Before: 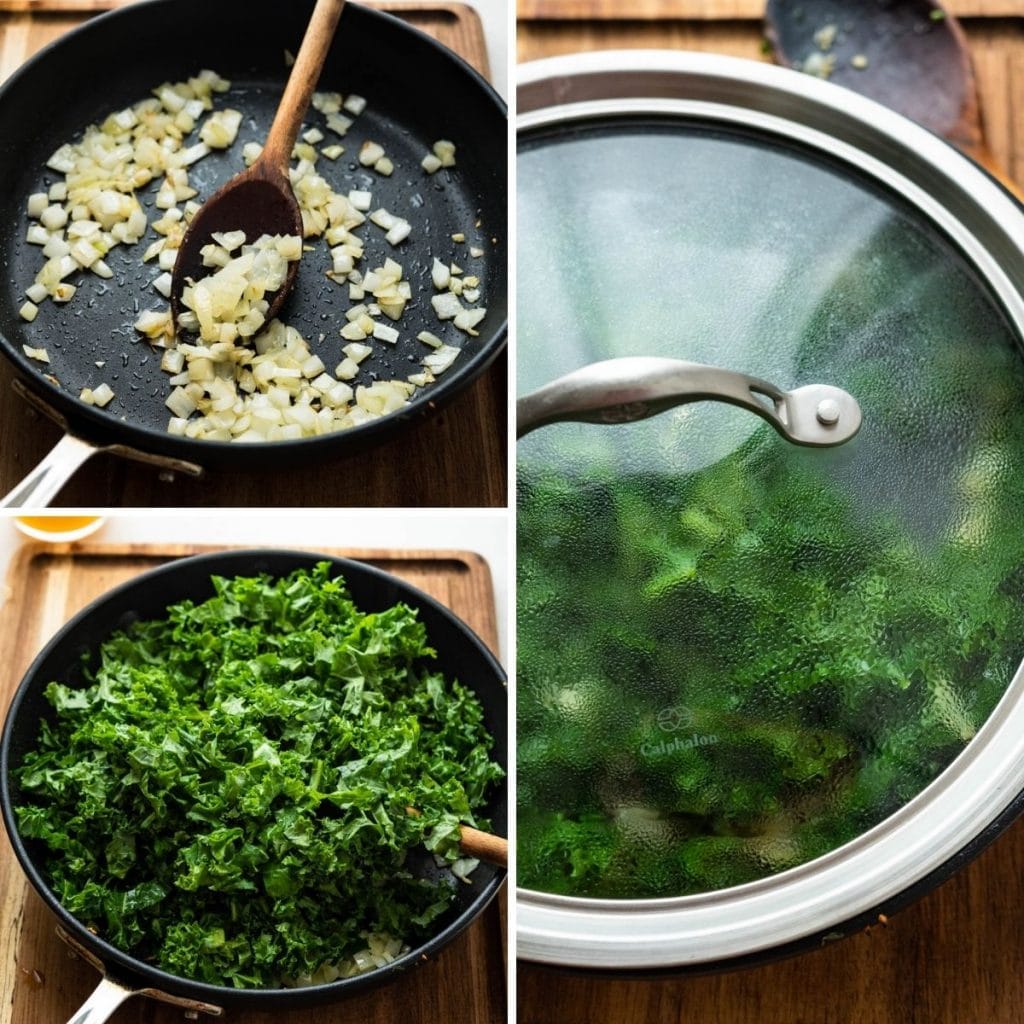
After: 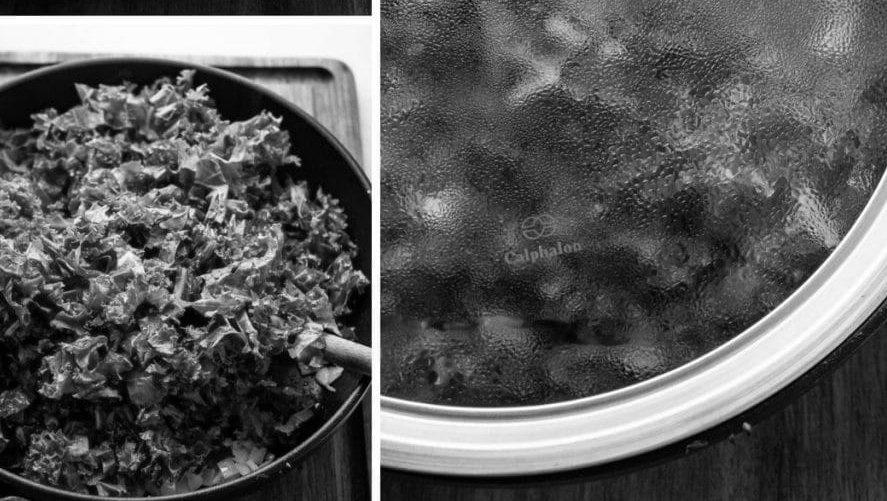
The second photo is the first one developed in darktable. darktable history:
monochrome: a -3.63, b -0.465
crop and rotate: left 13.306%, top 48.129%, bottom 2.928%
